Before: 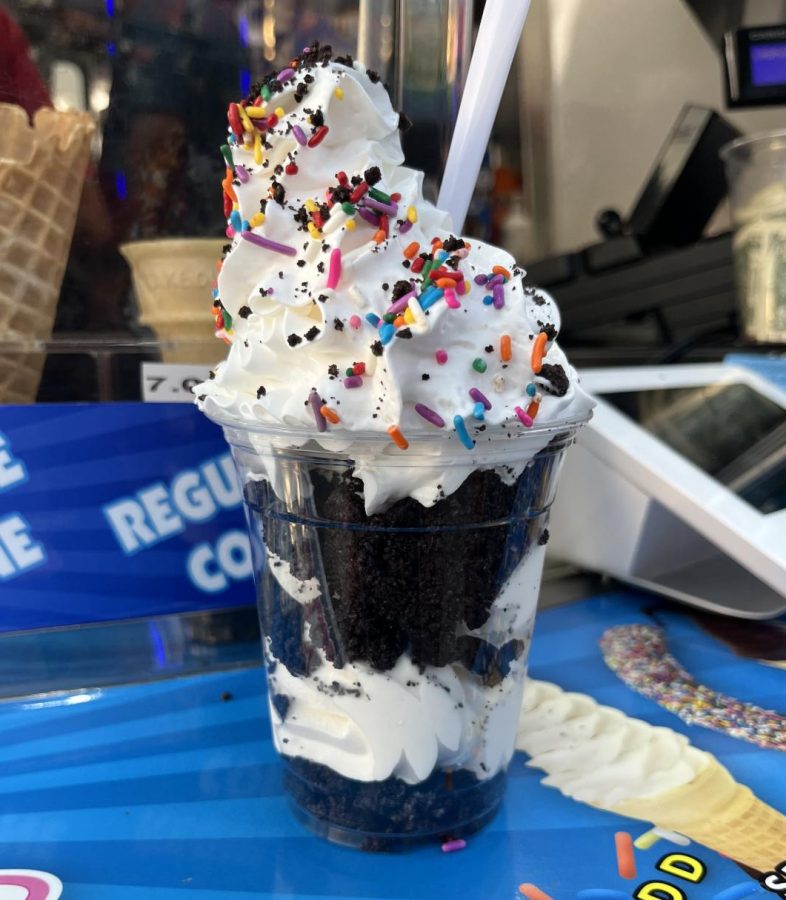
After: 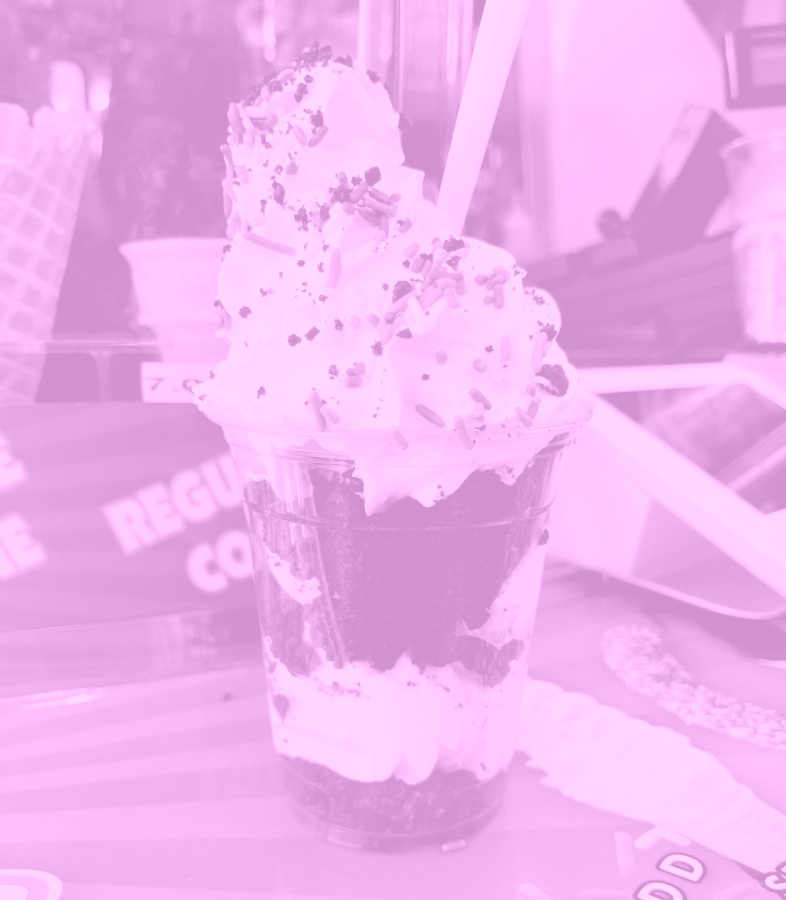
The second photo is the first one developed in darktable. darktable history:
filmic rgb: black relative exposure -7.65 EV, white relative exposure 4.56 EV, hardness 3.61
colorize: hue 331.2°, saturation 75%, source mix 30.28%, lightness 70.52%, version 1
